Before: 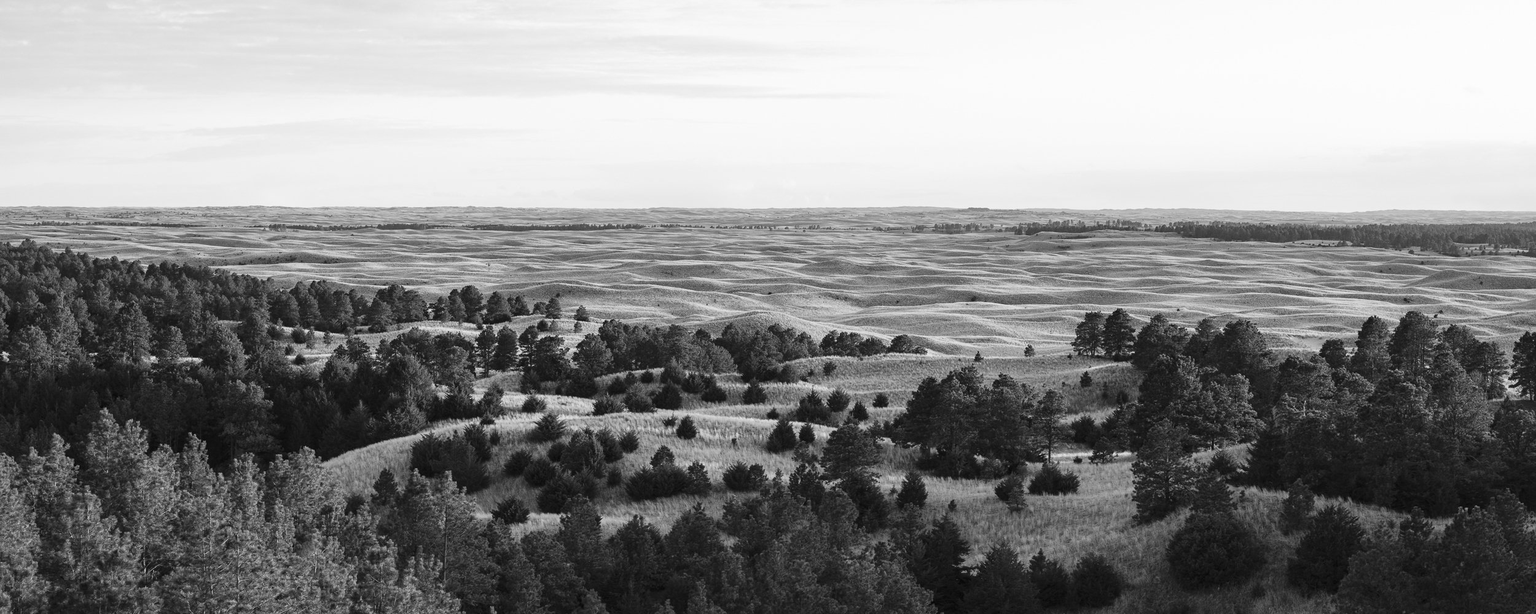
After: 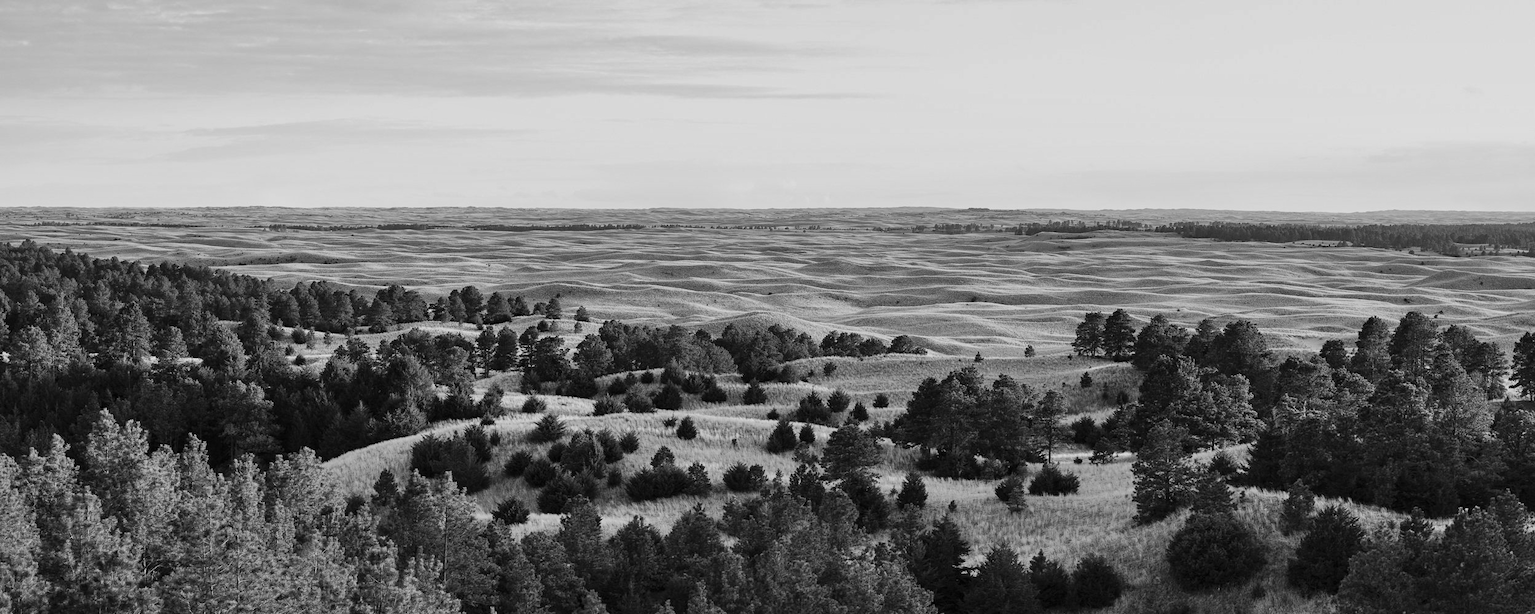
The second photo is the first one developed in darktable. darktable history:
exposure: exposure -0.258 EV, compensate highlight preservation false
shadows and highlights: white point adjustment 0.052, soften with gaussian
